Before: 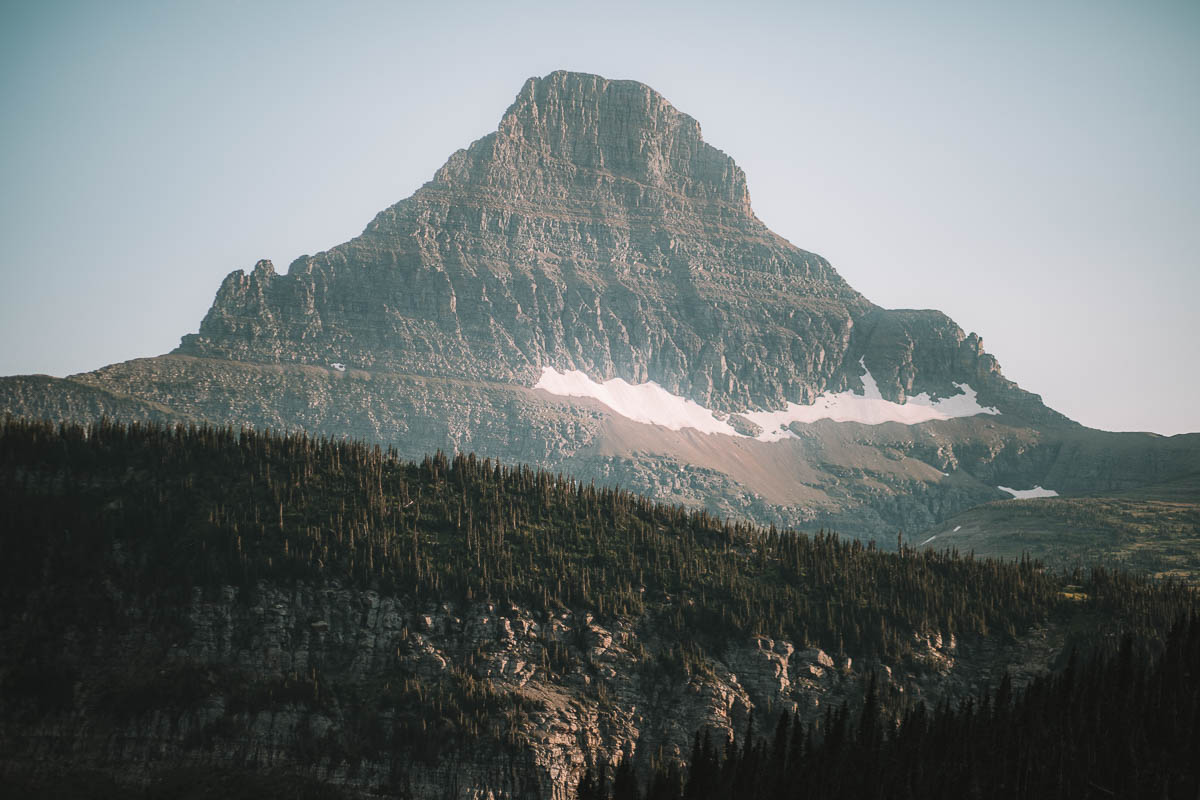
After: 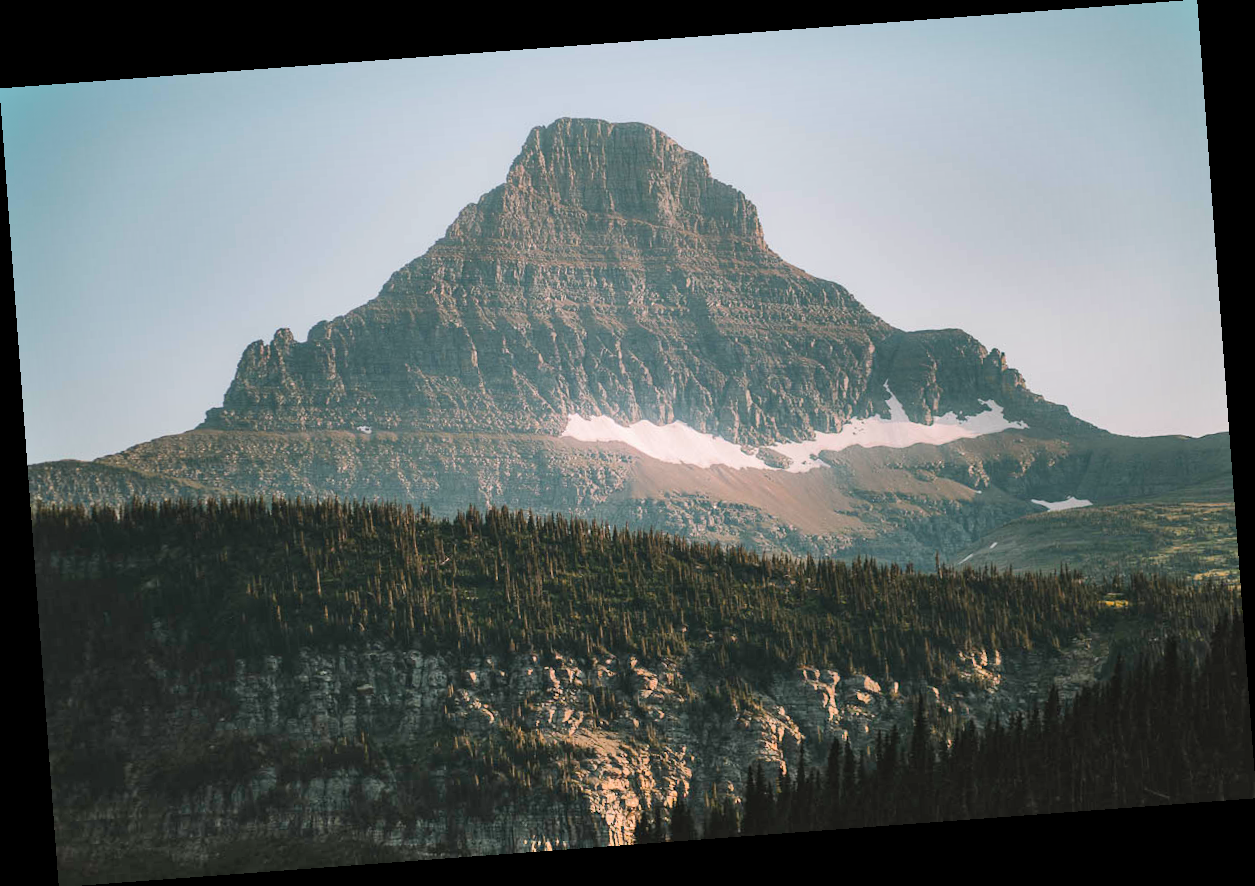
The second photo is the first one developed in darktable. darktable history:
rotate and perspective: rotation -4.25°, automatic cropping off
shadows and highlights: radius 100.41, shadows 50.55, highlights -64.36, highlights color adjustment 49.82%, soften with gaussian
color balance rgb: perceptual saturation grading › global saturation 20%, global vibrance 20%
